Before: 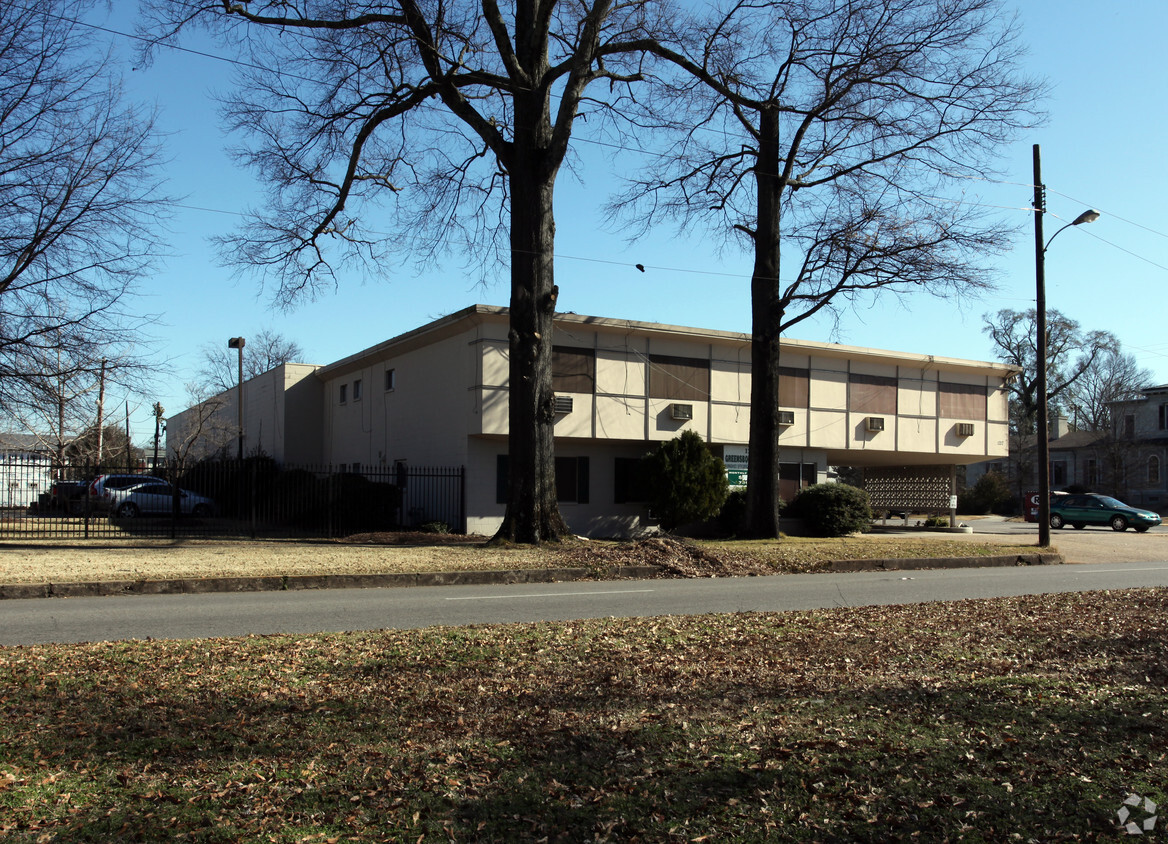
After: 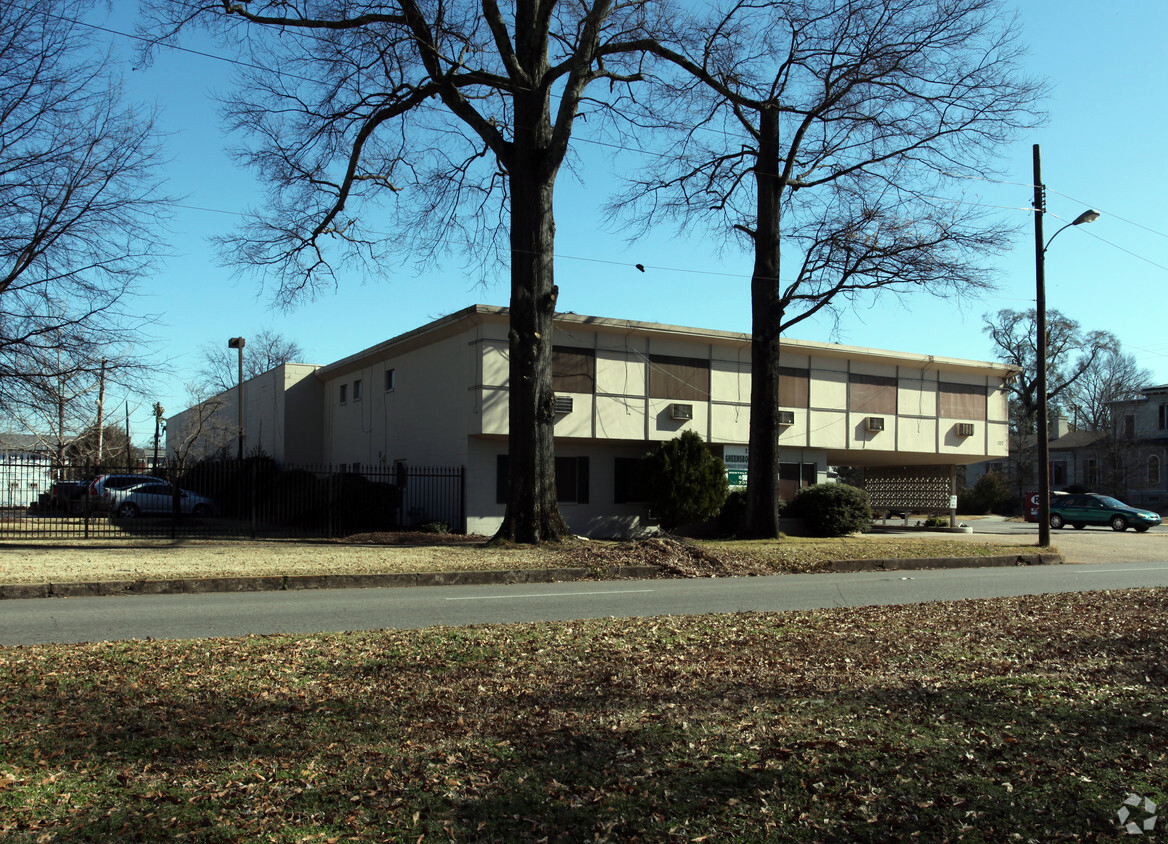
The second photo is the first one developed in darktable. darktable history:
levels: black 8.54%
color correction: highlights a* -6.52, highlights b* 0.464
